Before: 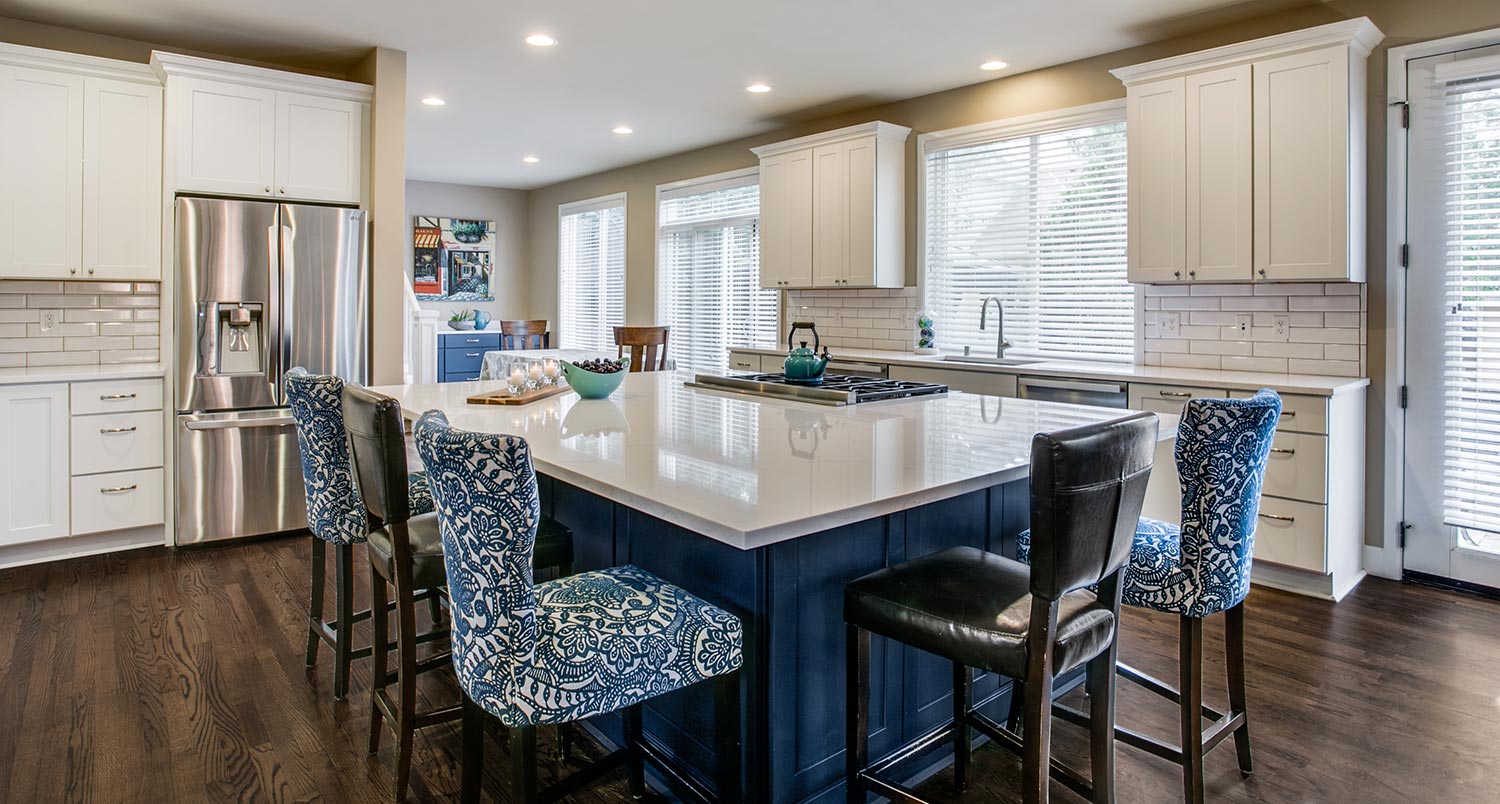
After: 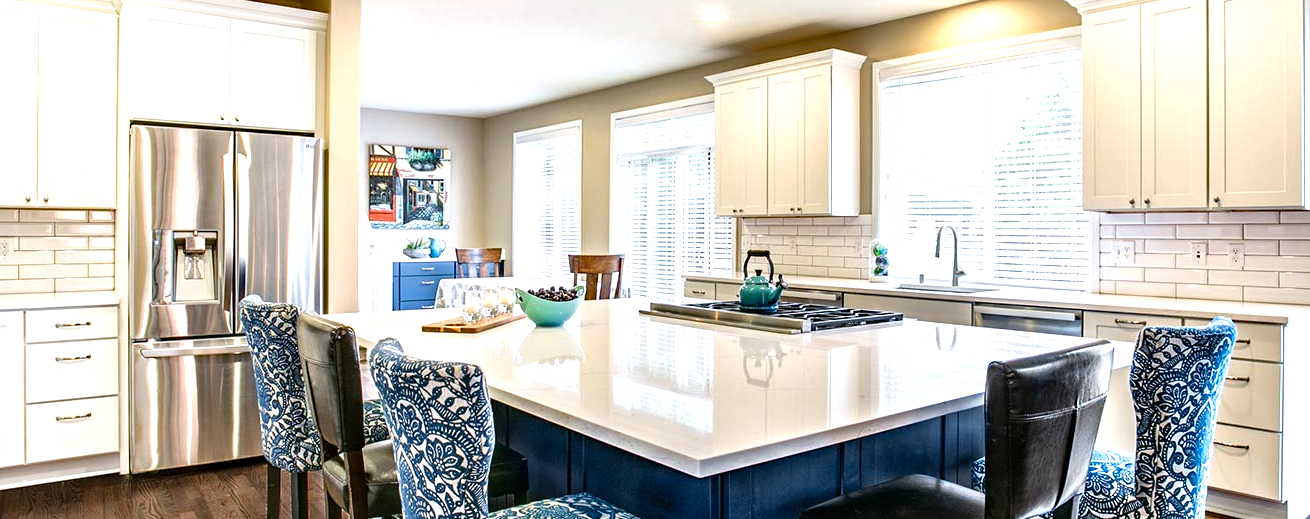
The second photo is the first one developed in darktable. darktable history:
haze removal: compatibility mode true, adaptive false
crop: left 3.015%, top 8.969%, right 9.647%, bottom 26.457%
levels: levels [0, 0.374, 0.749]
